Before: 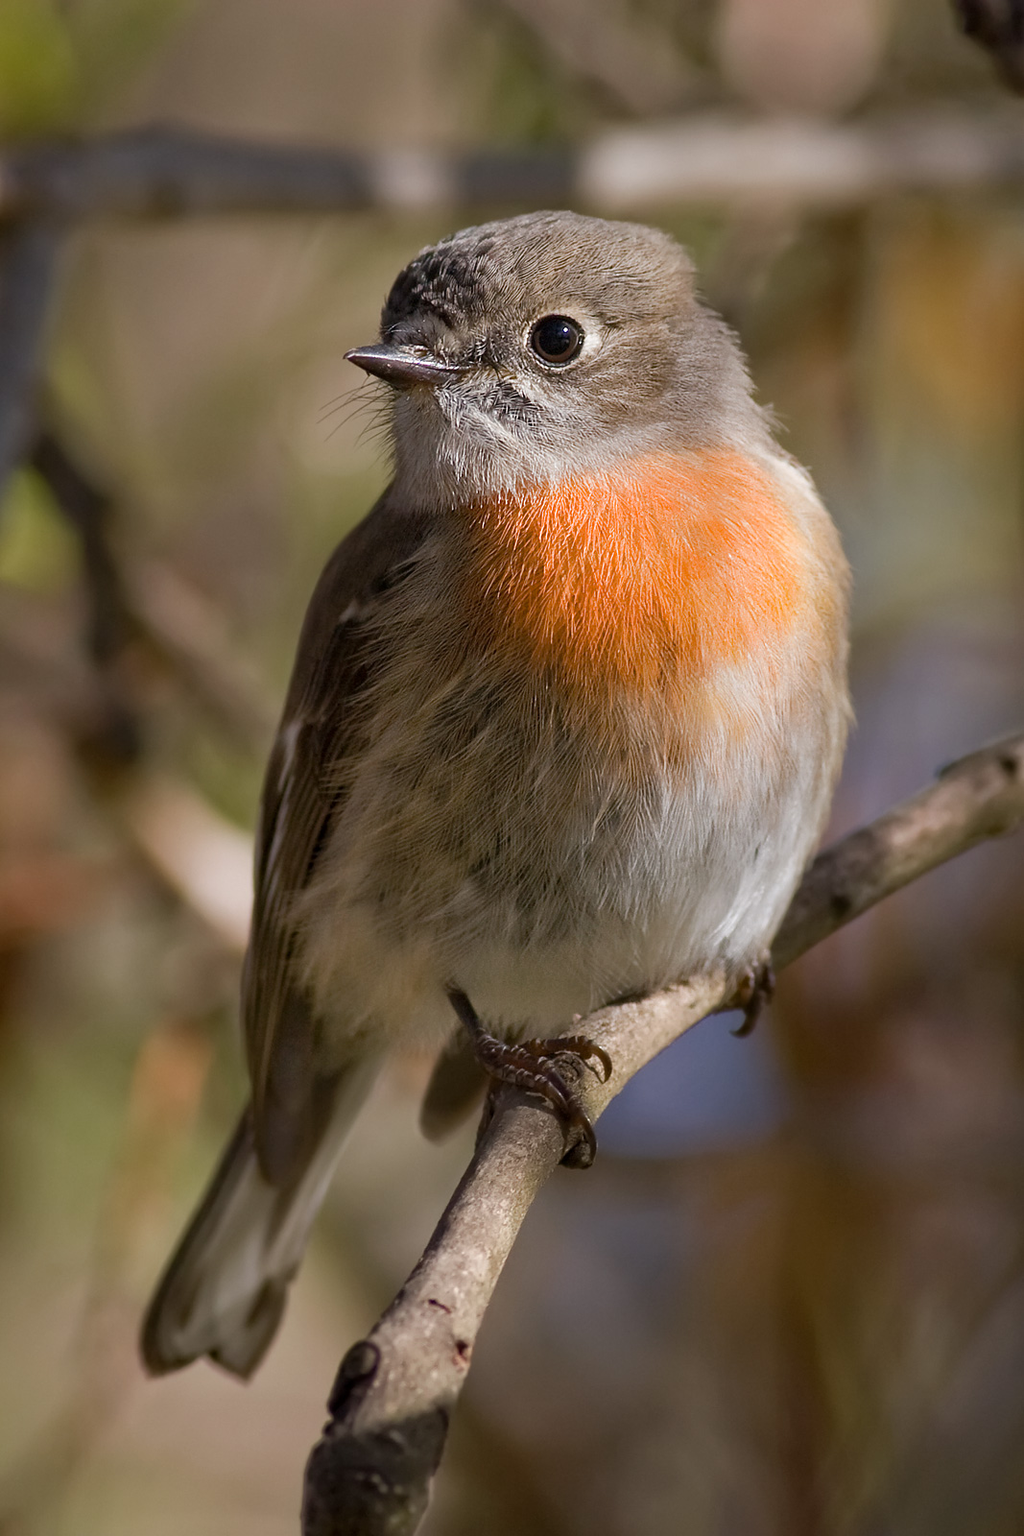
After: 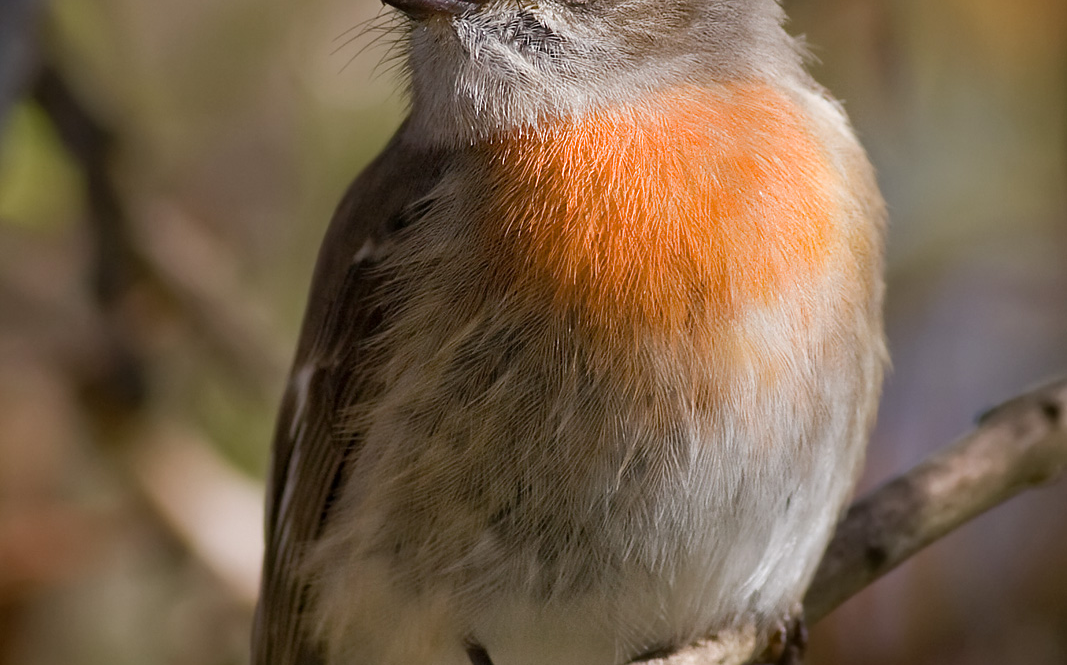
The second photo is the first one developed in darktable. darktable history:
crop and rotate: top 24.144%, bottom 34.237%
